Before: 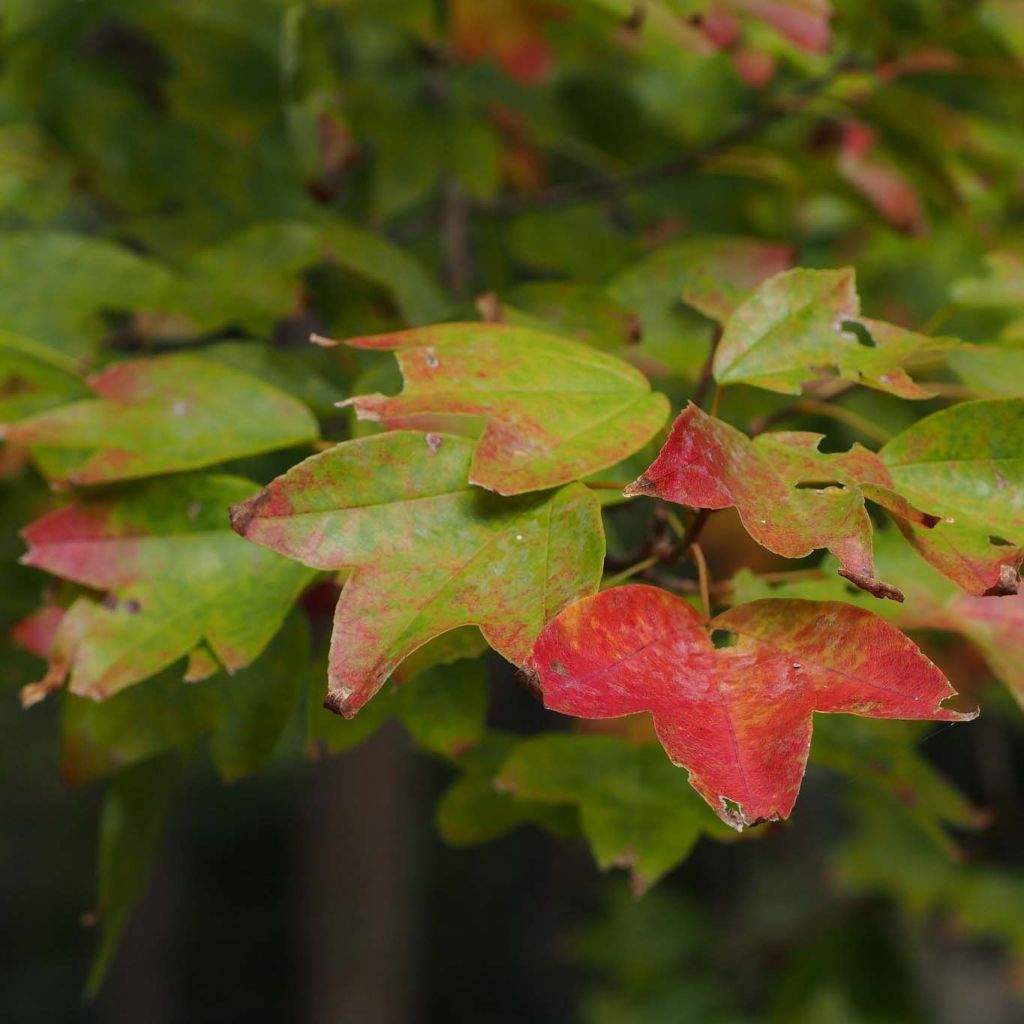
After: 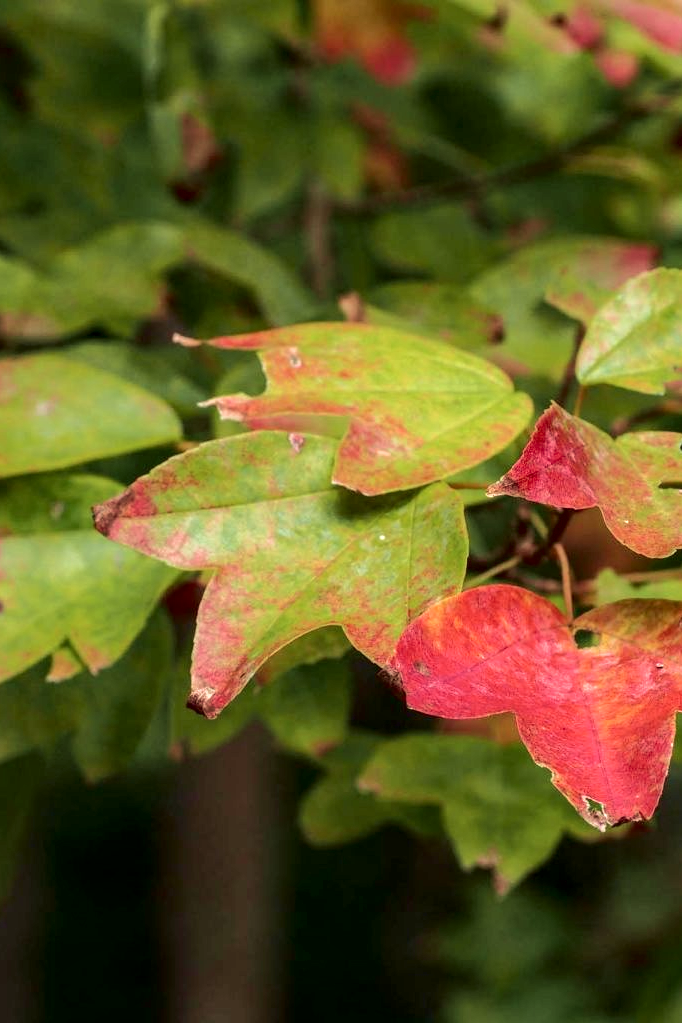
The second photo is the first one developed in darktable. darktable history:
exposure: black level correction 0.001, exposure 0.499 EV, compensate highlight preservation false
local contrast: on, module defaults
crop and rotate: left 13.464%, right 19.918%
velvia: on, module defaults
tone curve: curves: ch0 [(0.003, 0) (0.066, 0.023) (0.149, 0.094) (0.264, 0.238) (0.395, 0.401) (0.517, 0.553) (0.716, 0.743) (0.813, 0.846) (1, 1)]; ch1 [(0, 0) (0.164, 0.115) (0.337, 0.332) (0.39, 0.398) (0.464, 0.461) (0.501, 0.5) (0.521, 0.529) (0.571, 0.588) (0.652, 0.681) (0.733, 0.749) (0.811, 0.796) (1, 1)]; ch2 [(0, 0) (0.337, 0.382) (0.464, 0.476) (0.501, 0.502) (0.527, 0.54) (0.556, 0.567) (0.6, 0.59) (0.687, 0.675) (1, 1)], color space Lab, independent channels, preserve colors none
